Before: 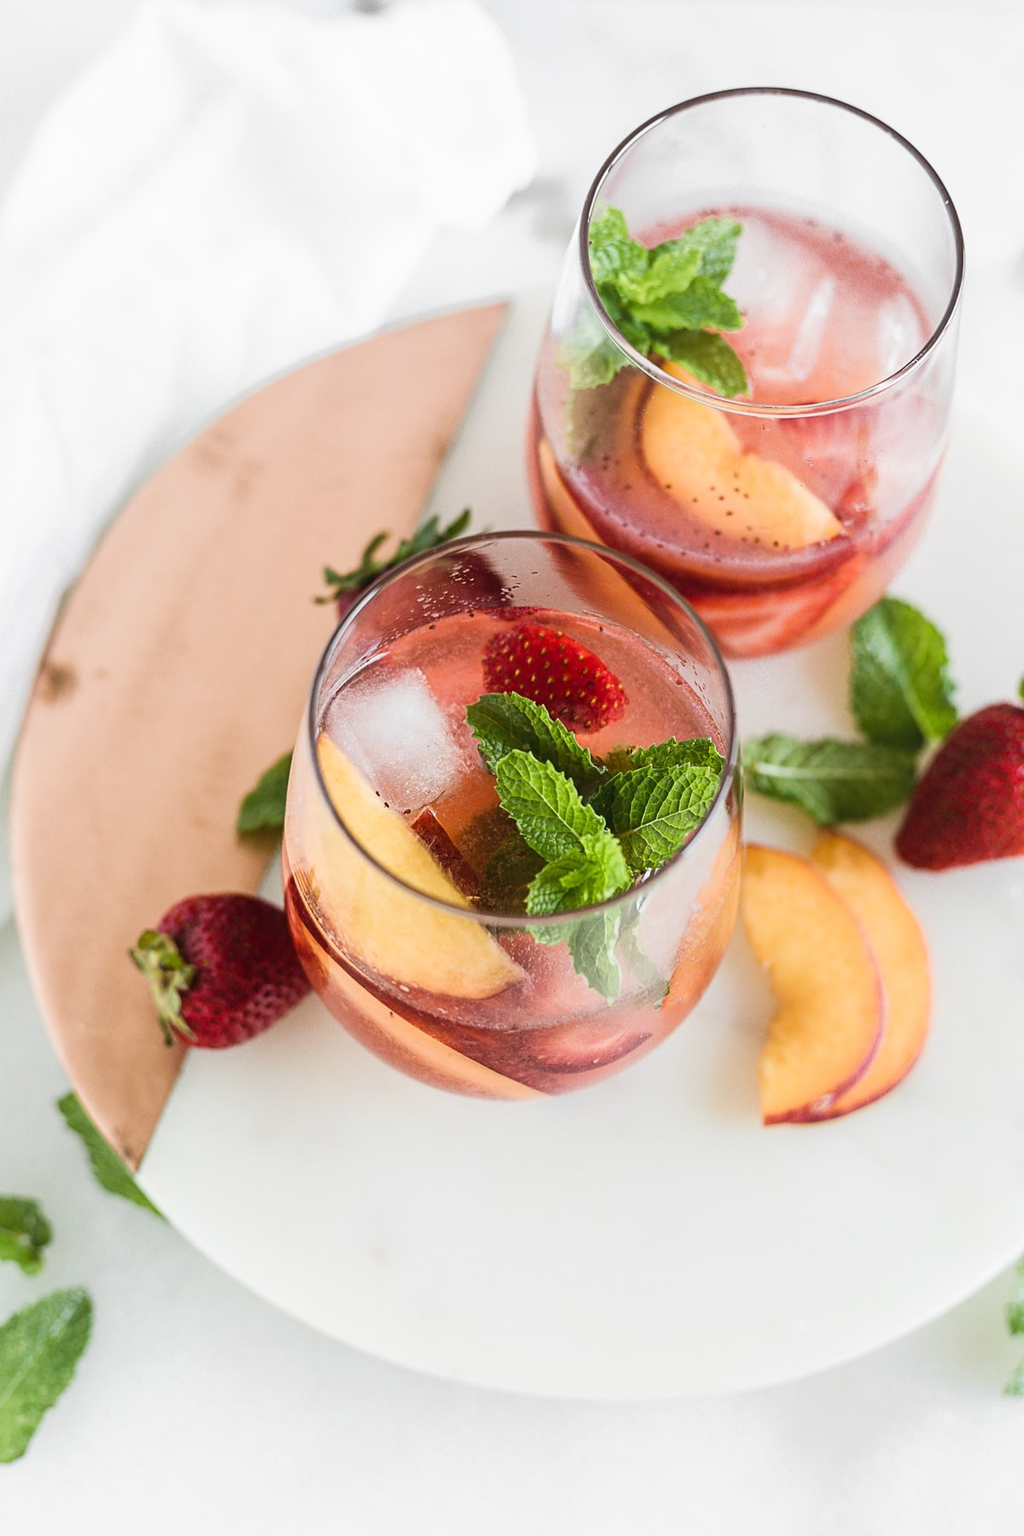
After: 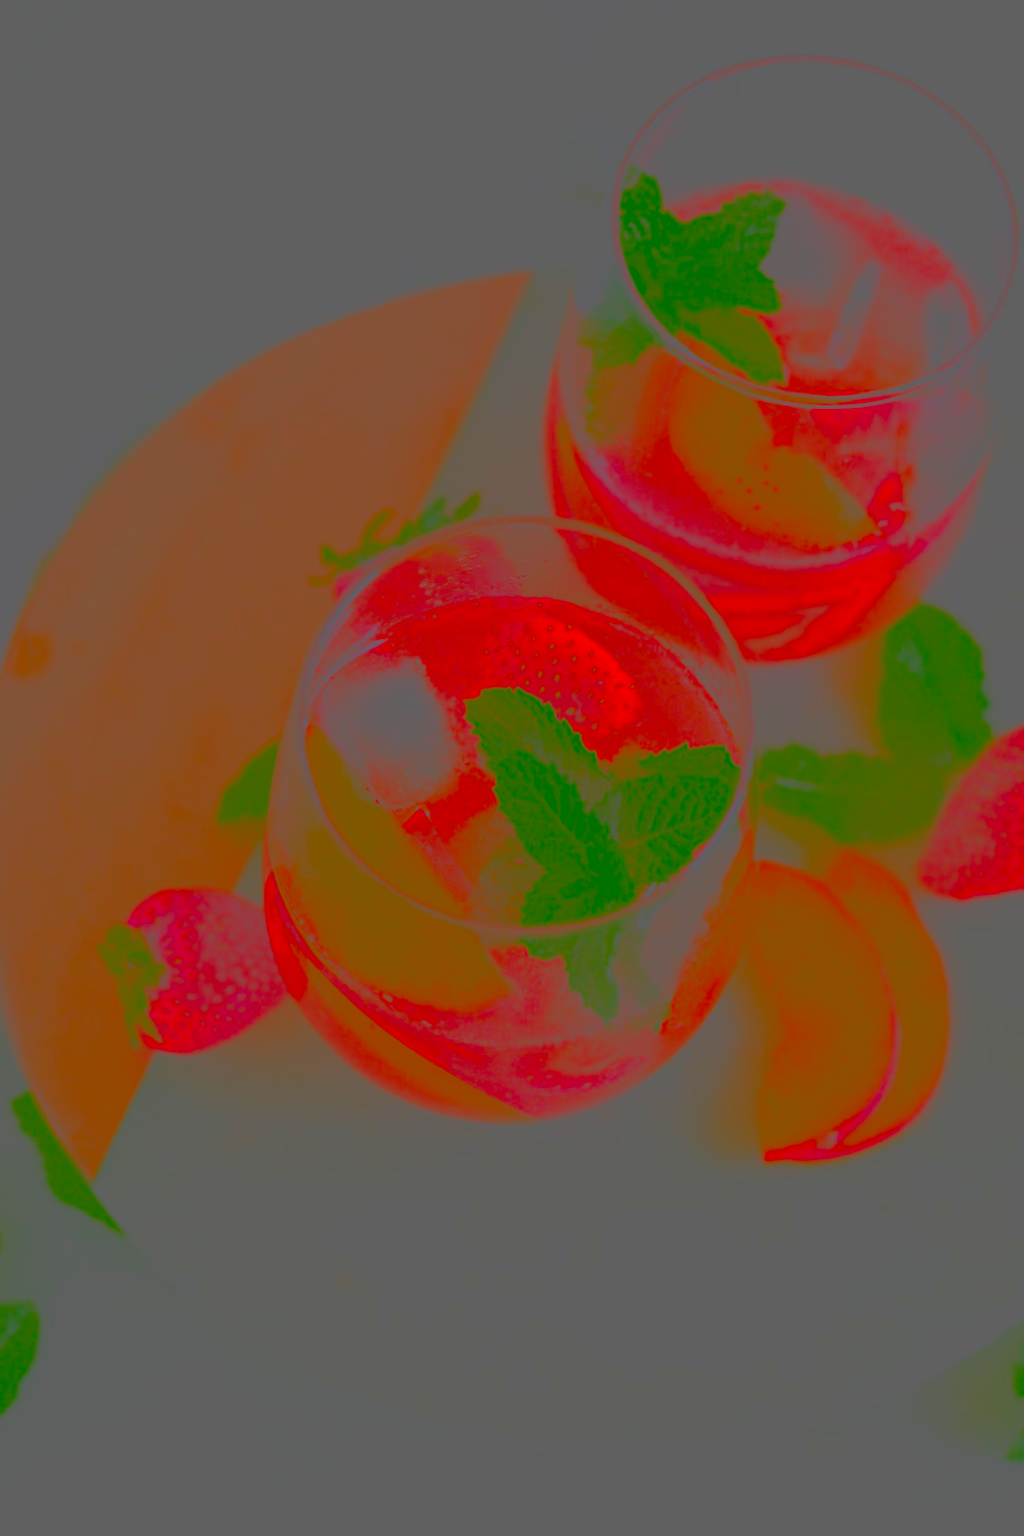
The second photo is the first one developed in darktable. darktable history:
crop and rotate: angle -2.58°
contrast brightness saturation: contrast -0.978, brightness -0.168, saturation 0.748
